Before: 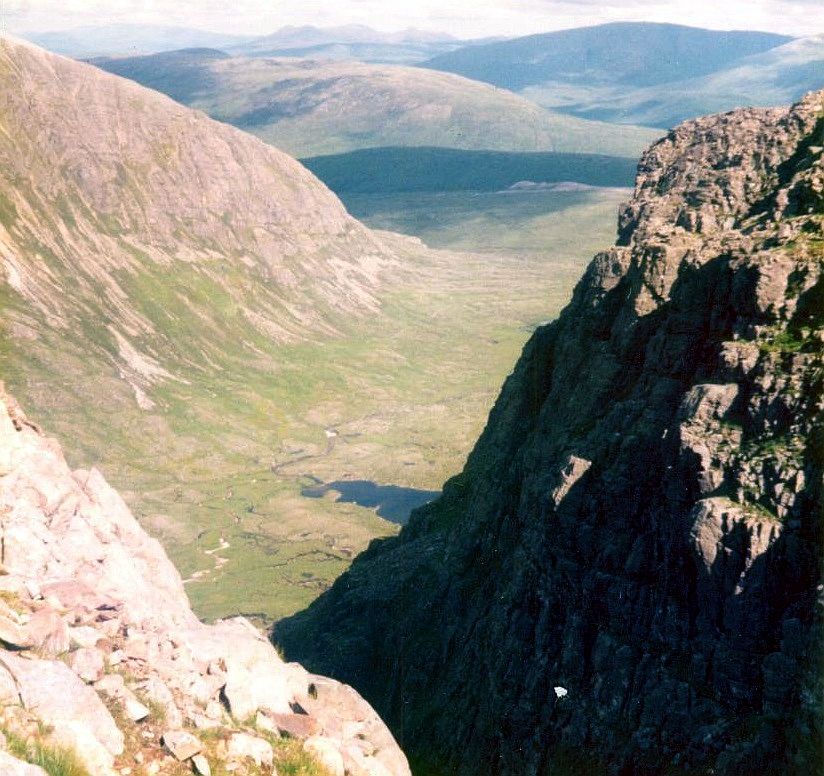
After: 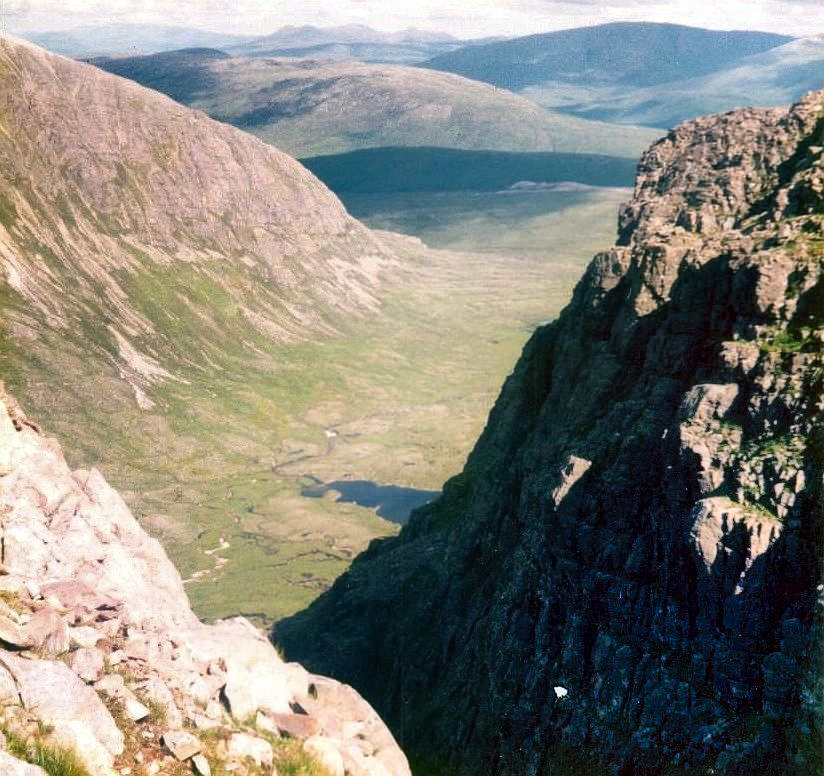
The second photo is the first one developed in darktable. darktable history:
shadows and highlights: radius 135.47, soften with gaussian
